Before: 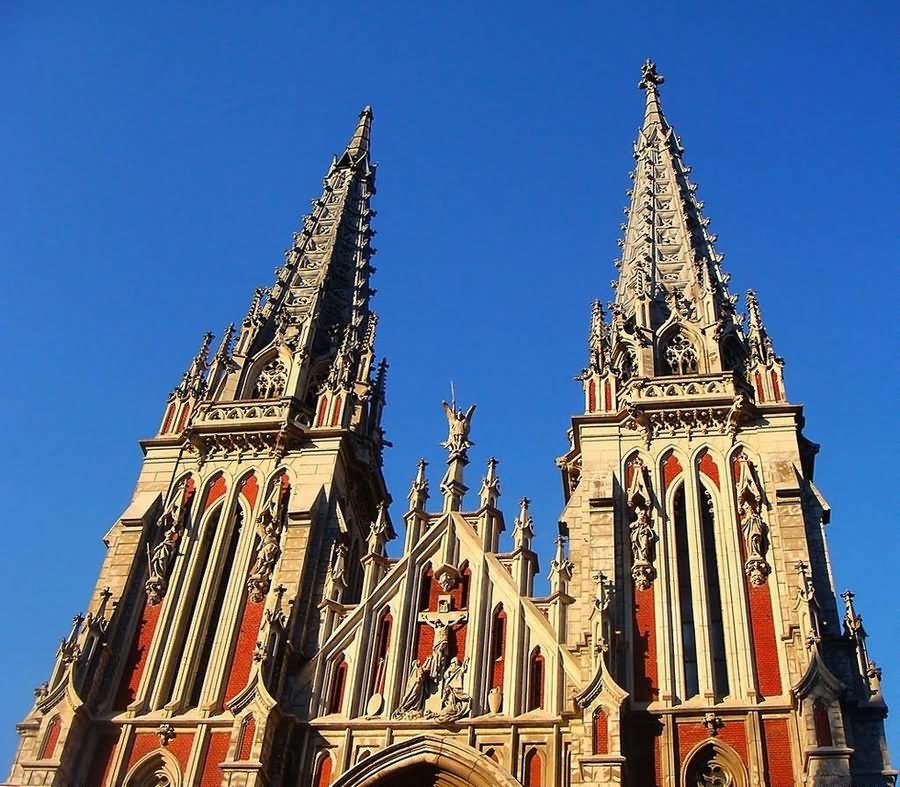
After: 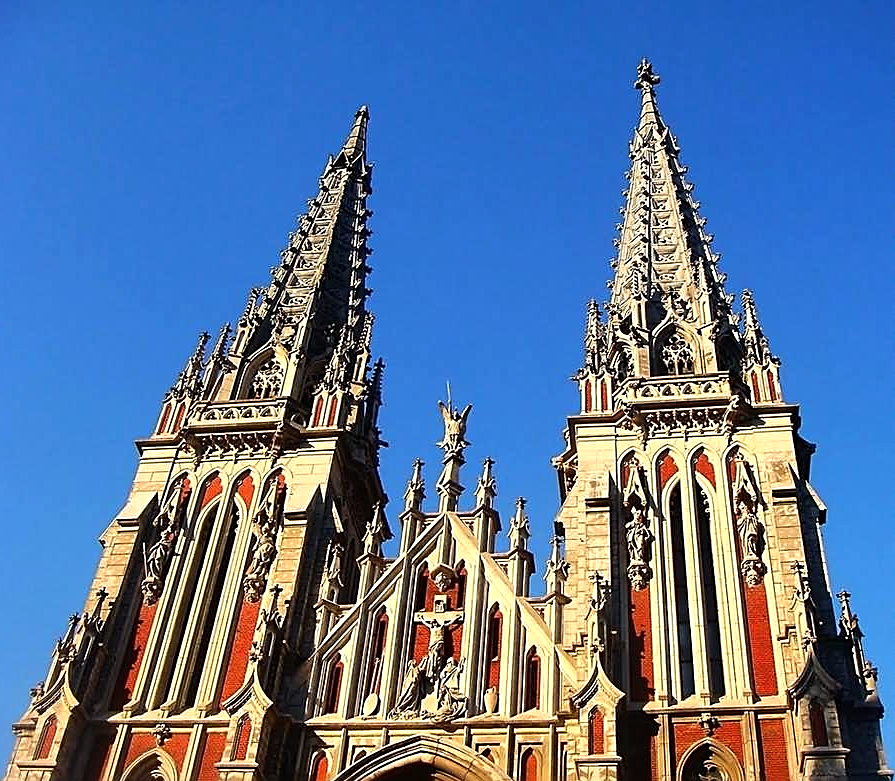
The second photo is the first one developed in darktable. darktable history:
tone equalizer: -8 EV -0.408 EV, -7 EV -0.365 EV, -6 EV -0.366 EV, -5 EV -0.216 EV, -3 EV 0.255 EV, -2 EV 0.305 EV, -1 EV 0.381 EV, +0 EV 0.44 EV, edges refinement/feathering 500, mask exposure compensation -1.57 EV, preserve details no
sharpen: on, module defaults
crop and rotate: left 0.496%, top 0.245%, bottom 0.407%
